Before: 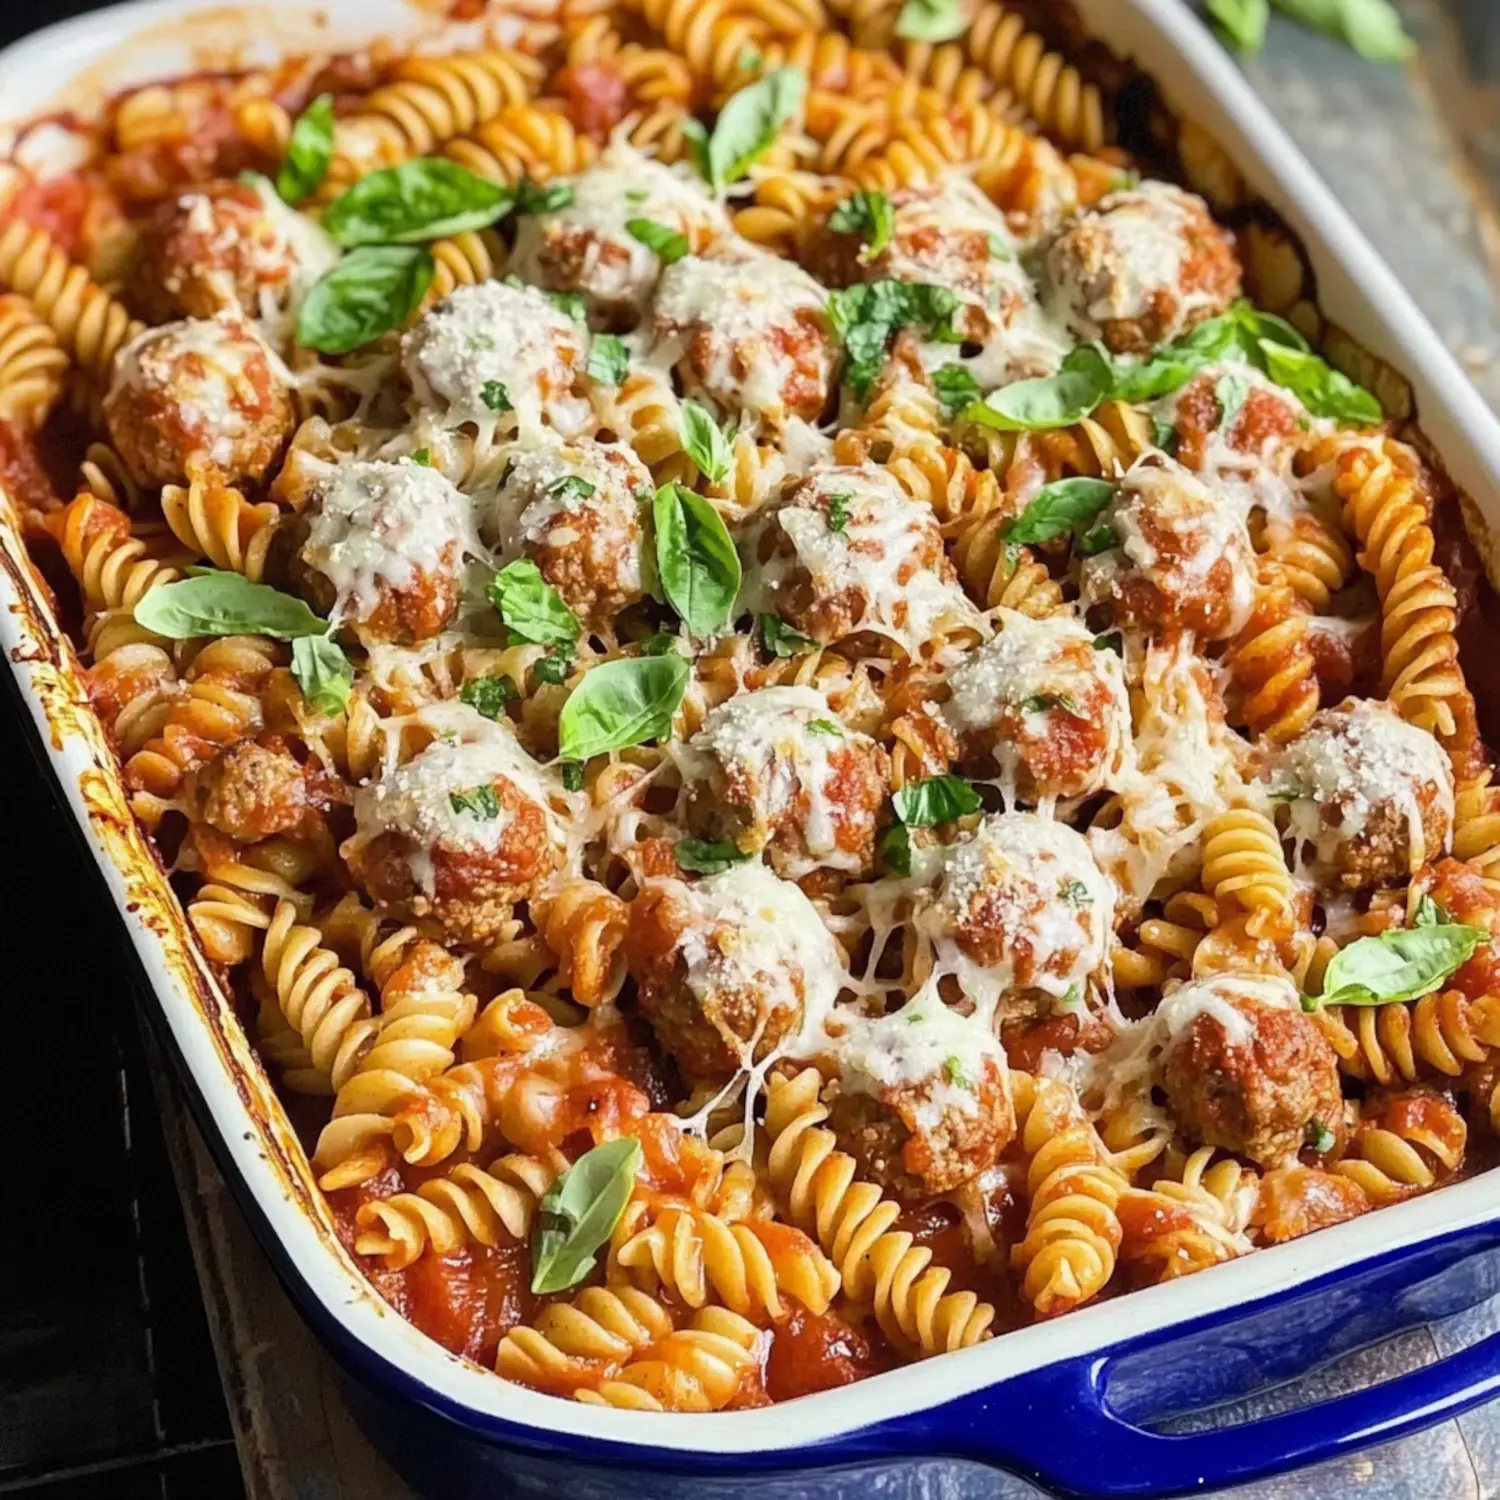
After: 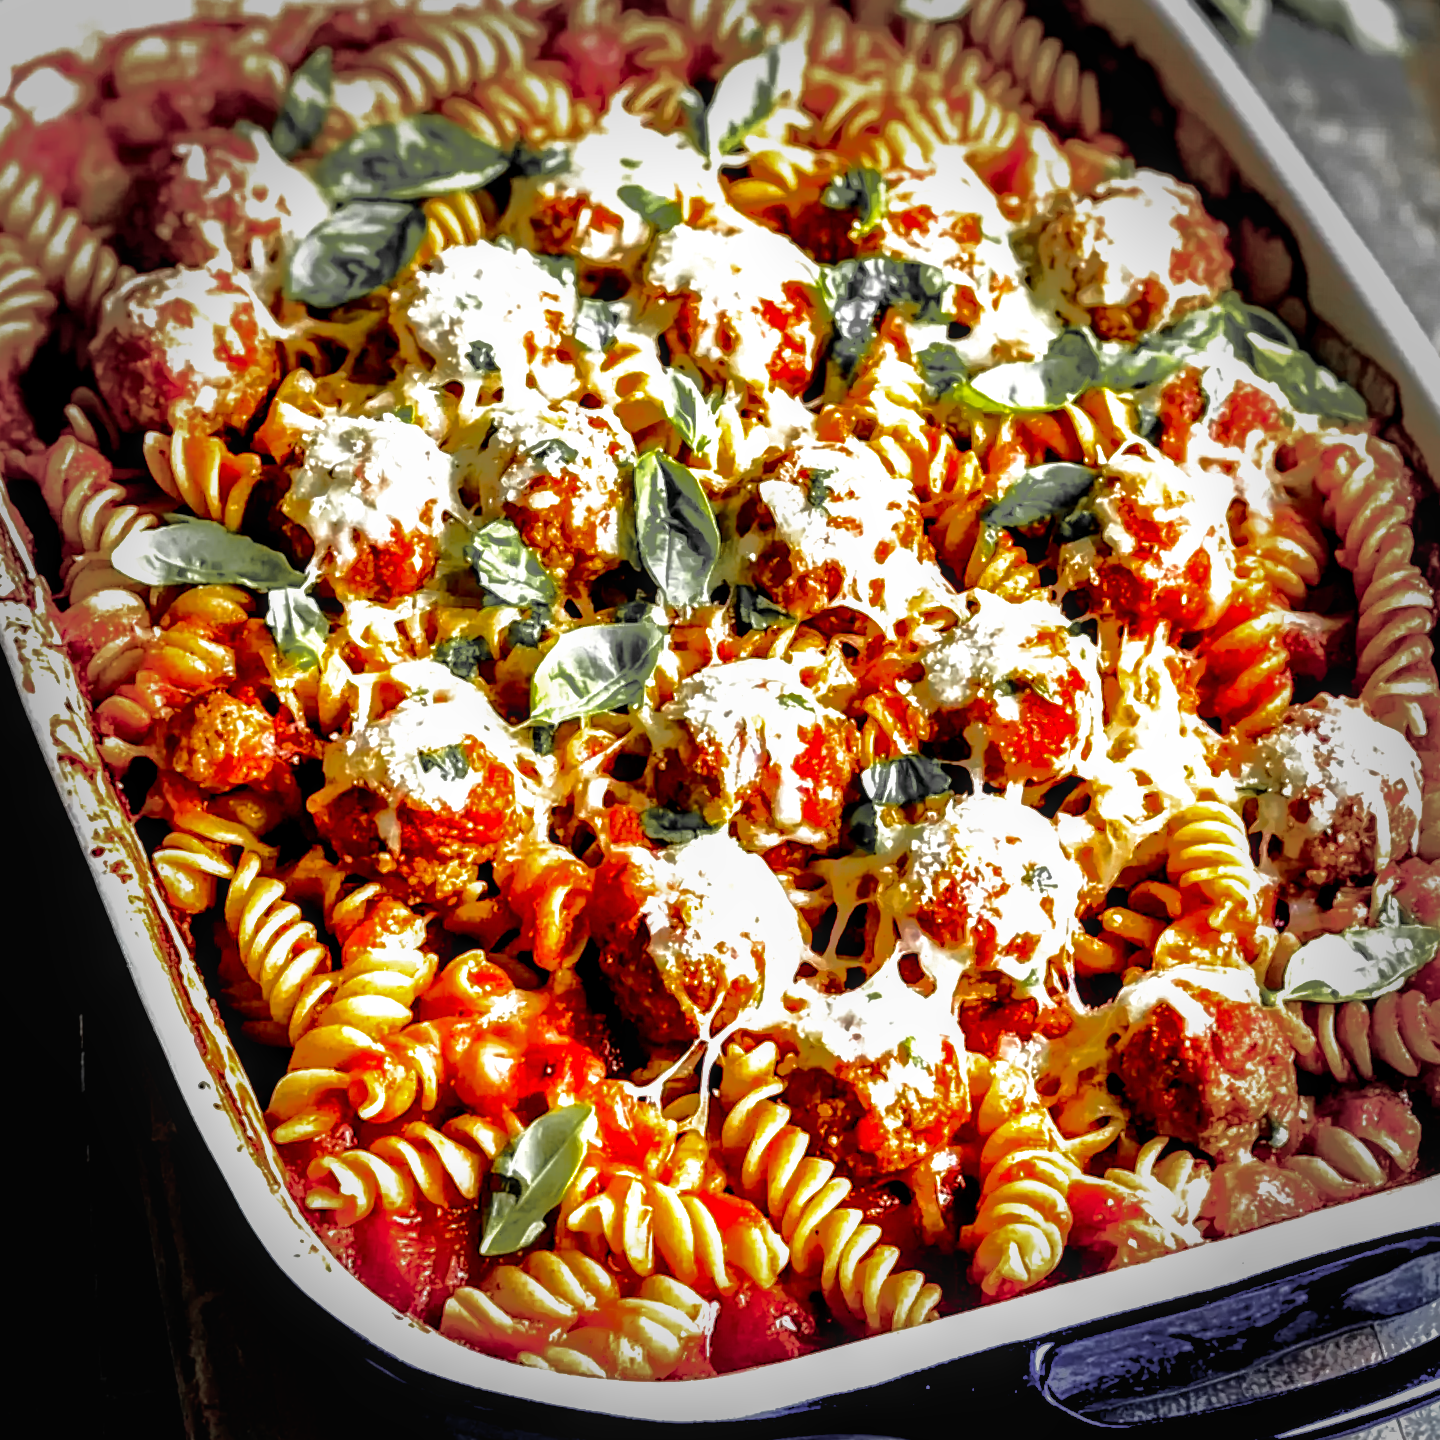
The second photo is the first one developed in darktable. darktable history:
filmic rgb: black relative exposure -5.5 EV, white relative exposure 2.51 EV, target black luminance 0%, hardness 4.52, latitude 66.88%, contrast 1.456, shadows ↔ highlights balance -4.28%, add noise in highlights 0.001, preserve chrominance no, color science v3 (2019), use custom middle-gray values true, contrast in highlights soft
vignetting: fall-off start 68.78%, fall-off radius 30.2%, width/height ratio 0.984, shape 0.848
tone equalizer: edges refinement/feathering 500, mask exposure compensation -1.57 EV, preserve details no
shadows and highlights: shadows -18.22, highlights -73.55
crop and rotate: angle -2.43°
color balance rgb: linear chroma grading › global chroma 14.49%, perceptual saturation grading › global saturation 15.6%, perceptual saturation grading › highlights -19.276%, perceptual saturation grading › shadows 19.781%, perceptual brilliance grading › global brilliance 11.873%, global vibrance 11.457%, contrast 5.086%
color zones: curves: ch1 [(0, 0.679) (0.143, 0.647) (0.286, 0.261) (0.378, -0.011) (0.571, 0.396) (0.714, 0.399) (0.857, 0.406) (1, 0.679)]
local contrast: on, module defaults
